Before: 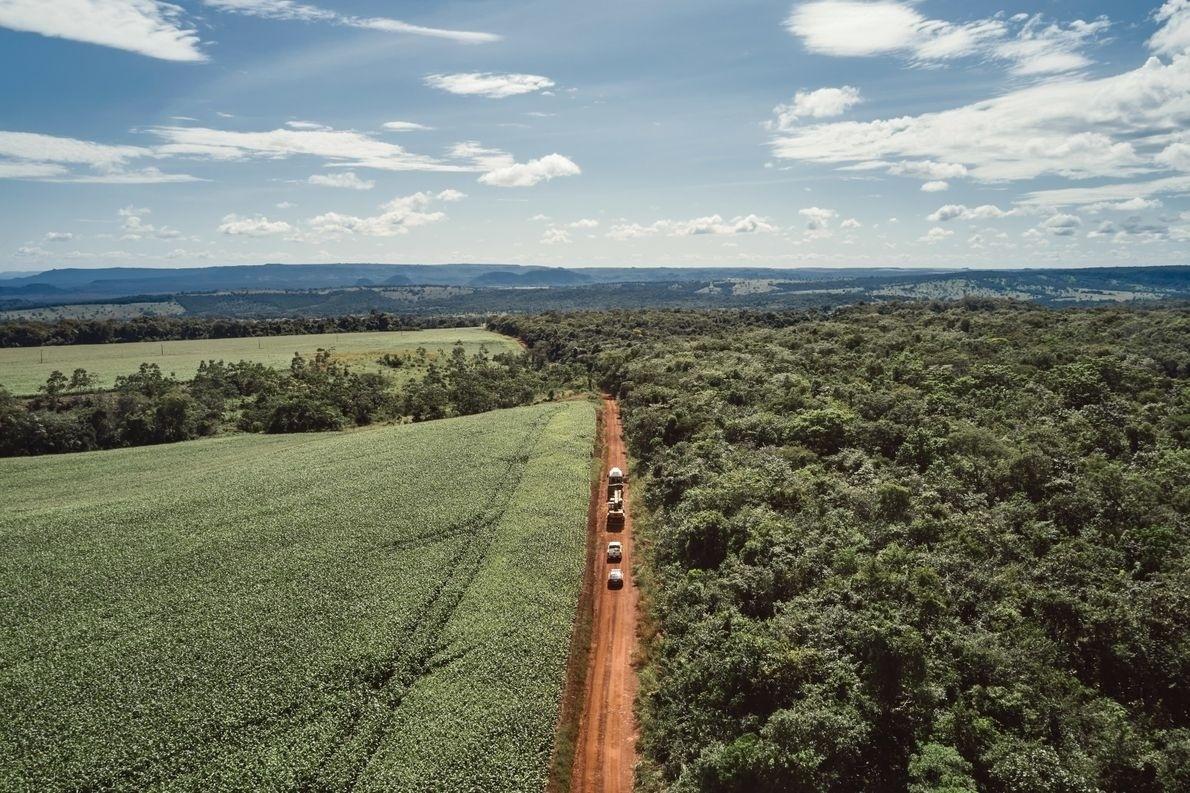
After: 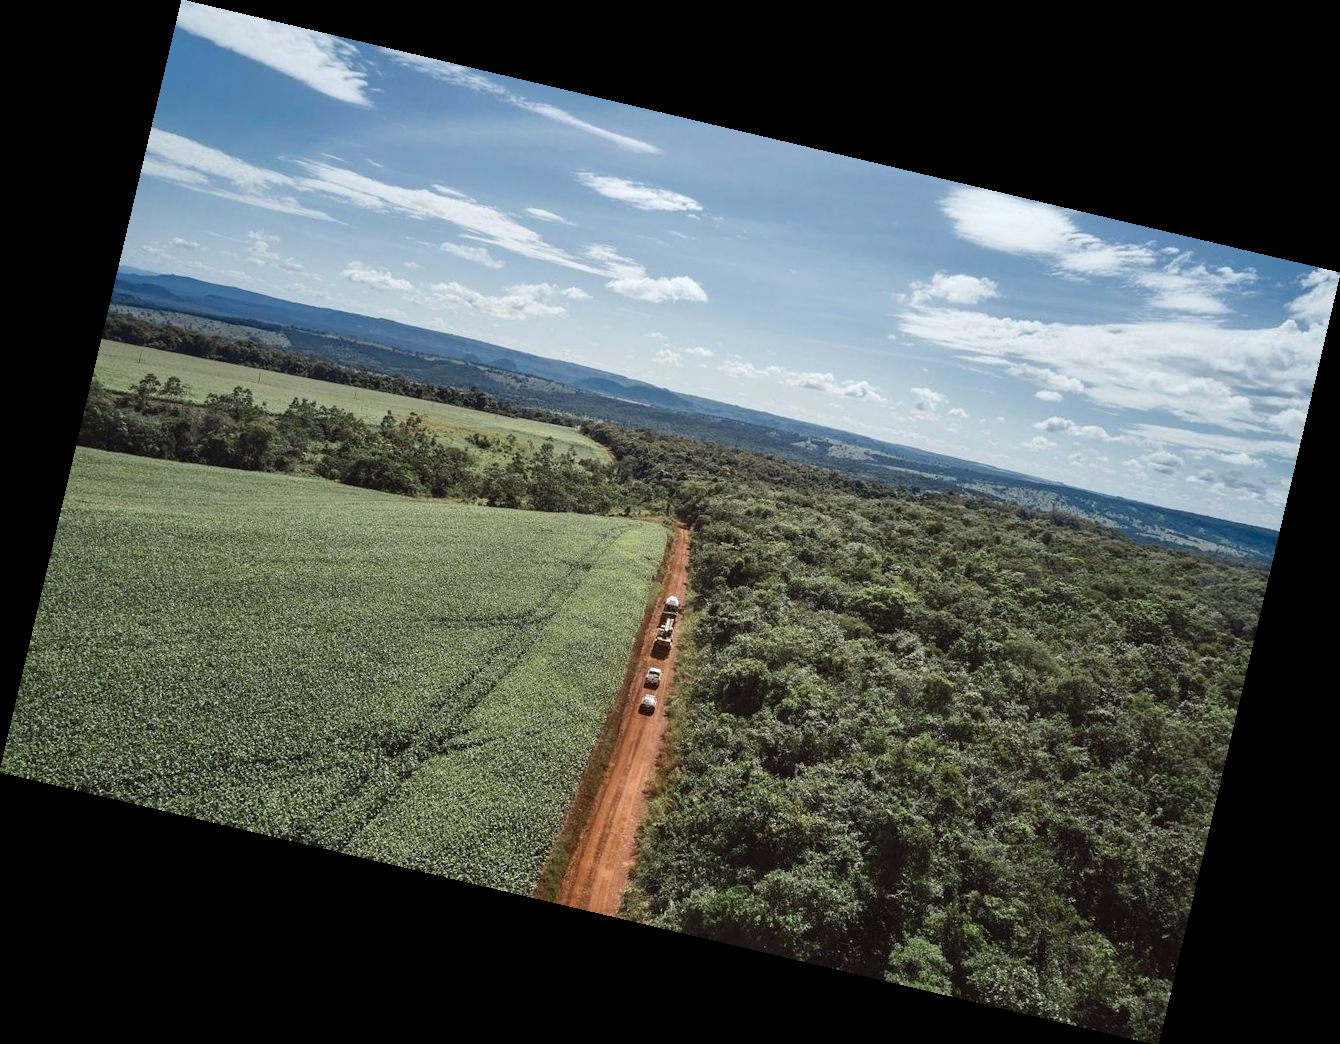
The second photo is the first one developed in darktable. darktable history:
rotate and perspective: rotation 13.27°, automatic cropping off
white balance: red 0.967, blue 1.049
